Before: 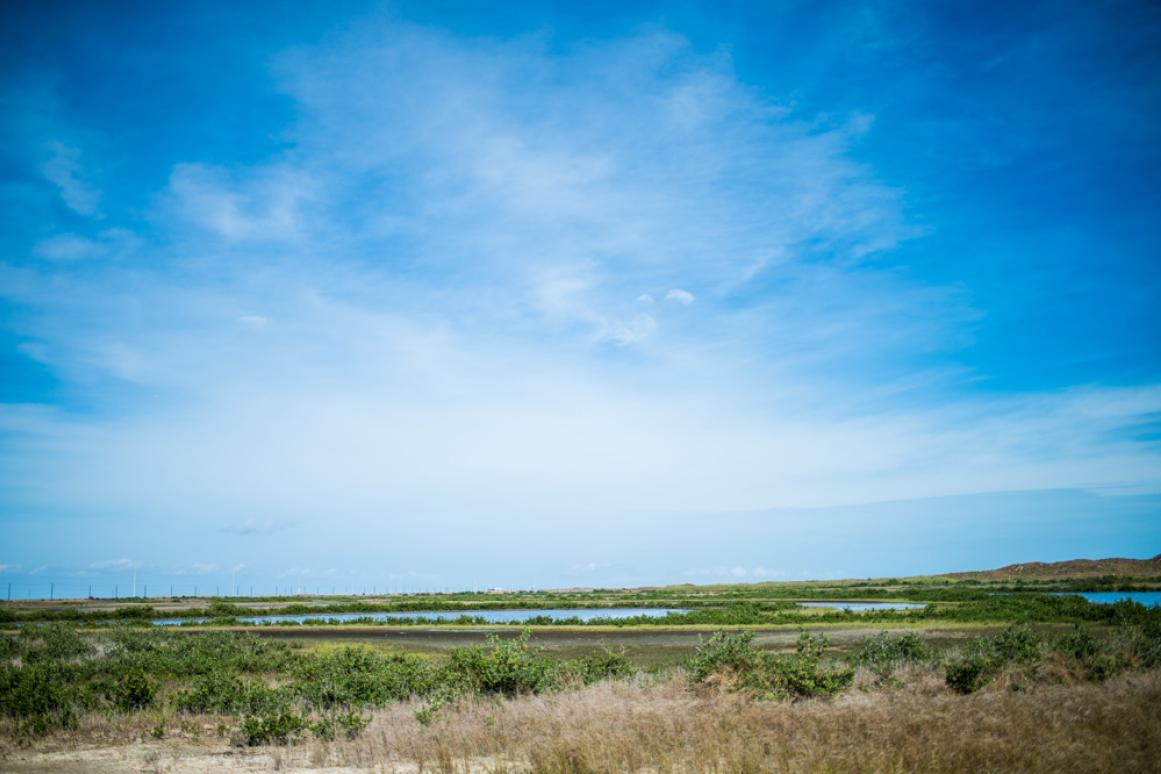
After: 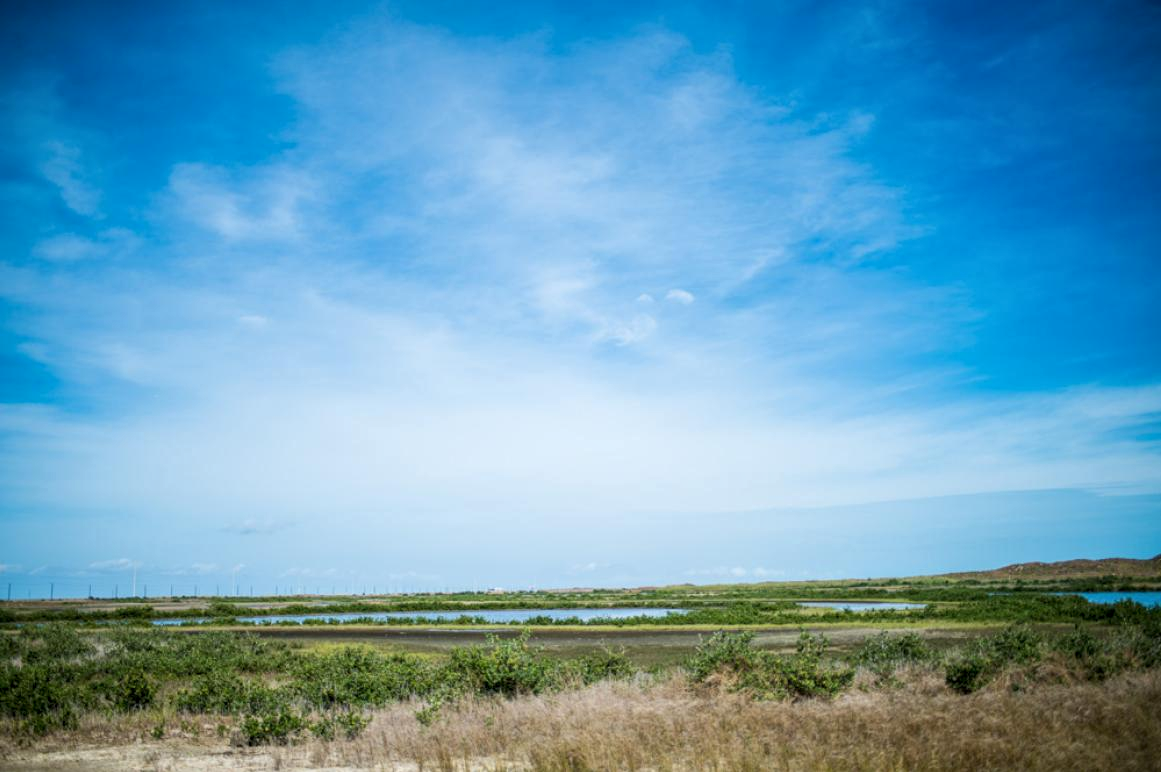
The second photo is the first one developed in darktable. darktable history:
local contrast: highlights 100%, shadows 100%, detail 120%, midtone range 0.2
crop: top 0.05%, bottom 0.098%
